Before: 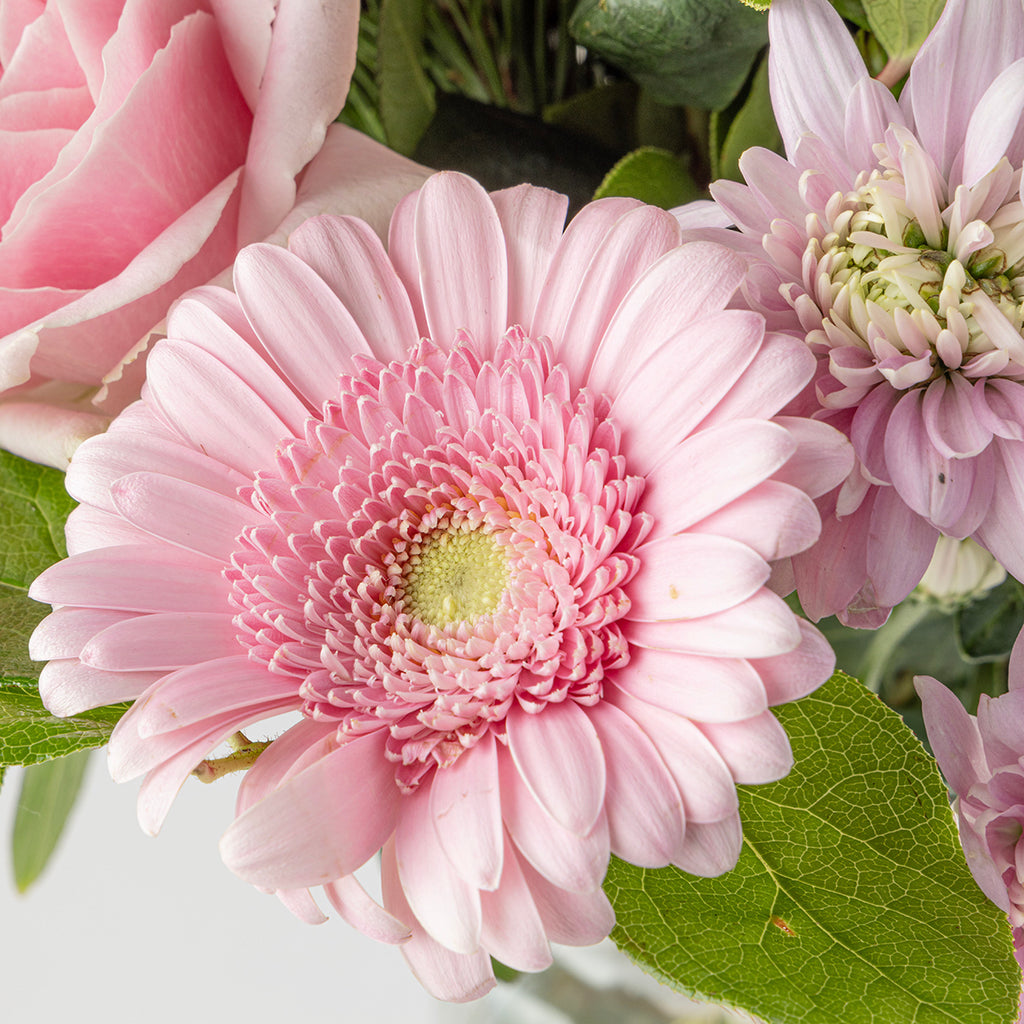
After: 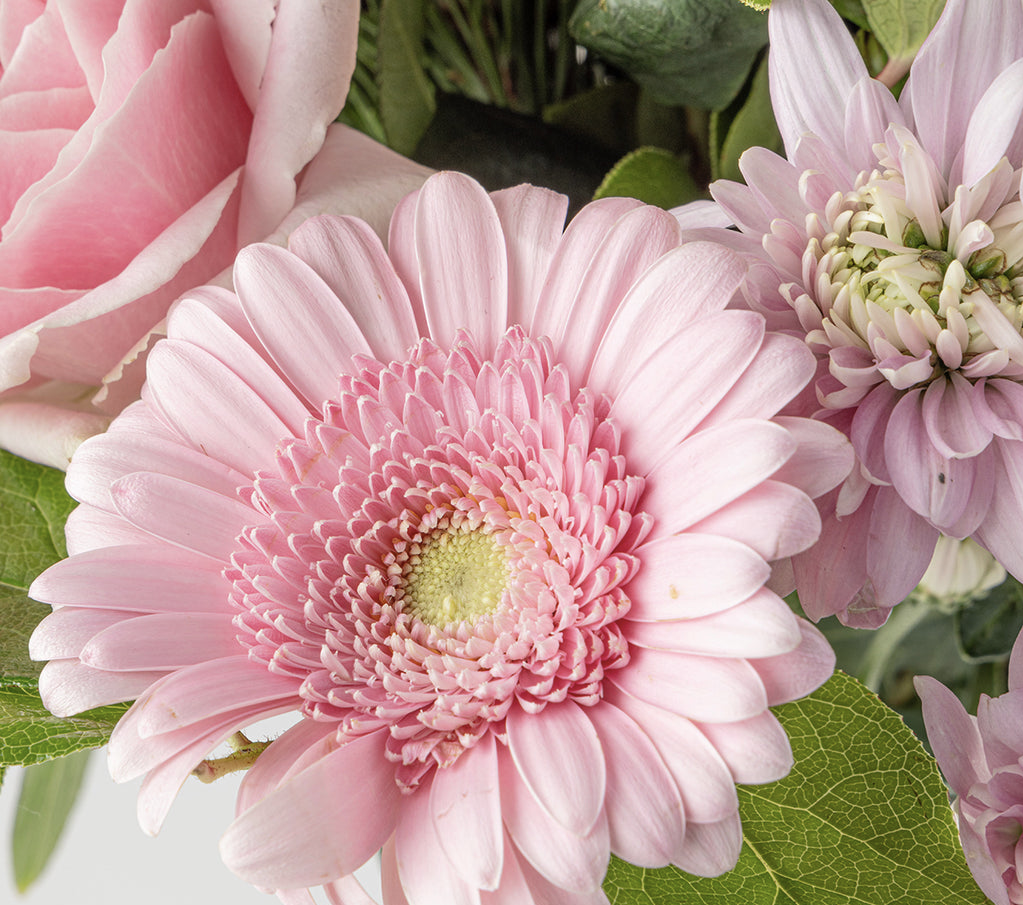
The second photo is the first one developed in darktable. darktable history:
contrast brightness saturation: saturation -0.161
crop and rotate: top 0%, bottom 11.537%
